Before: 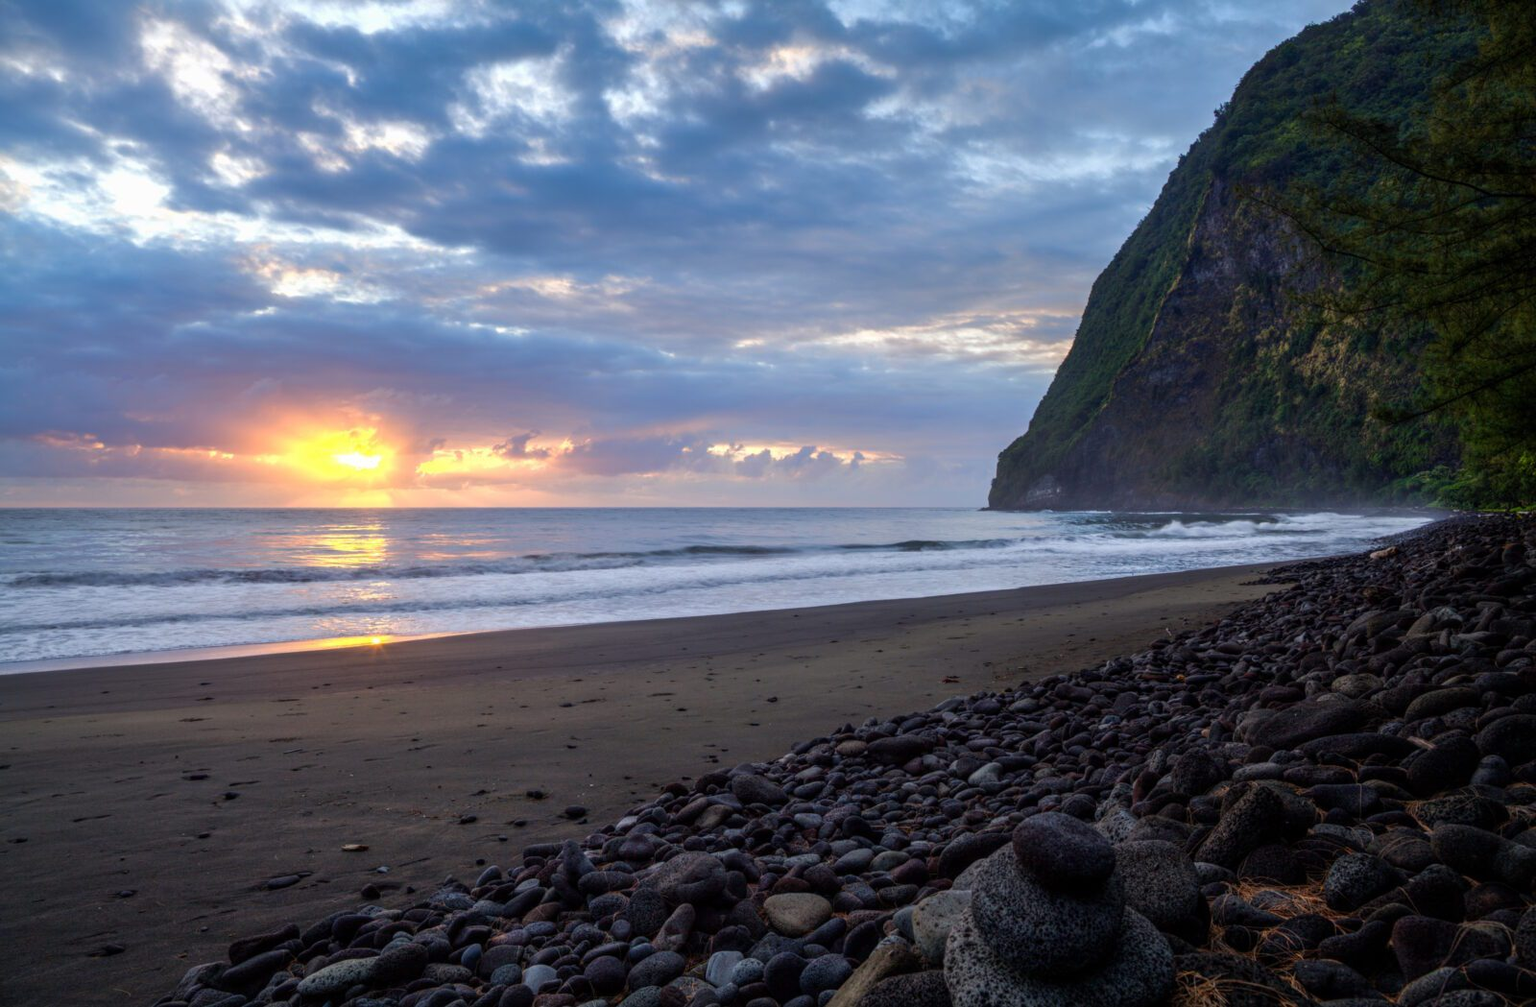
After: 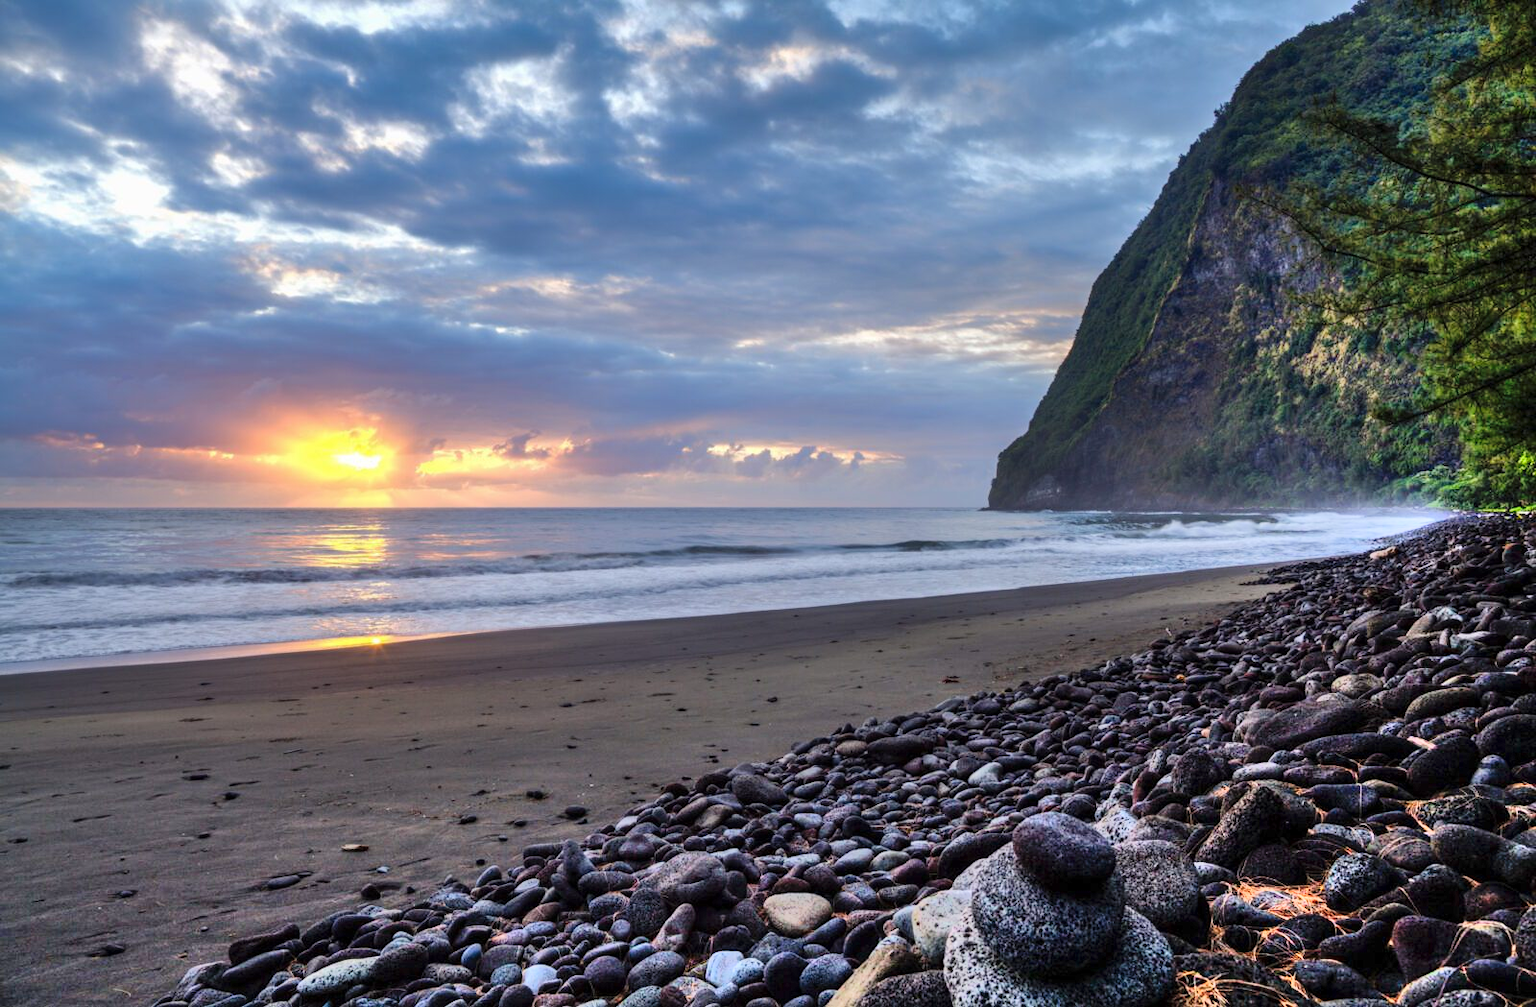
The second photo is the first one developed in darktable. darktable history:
shadows and highlights: shadows 73.68, highlights -26.03, shadows color adjustment 98%, highlights color adjustment 58.47%, soften with gaussian
